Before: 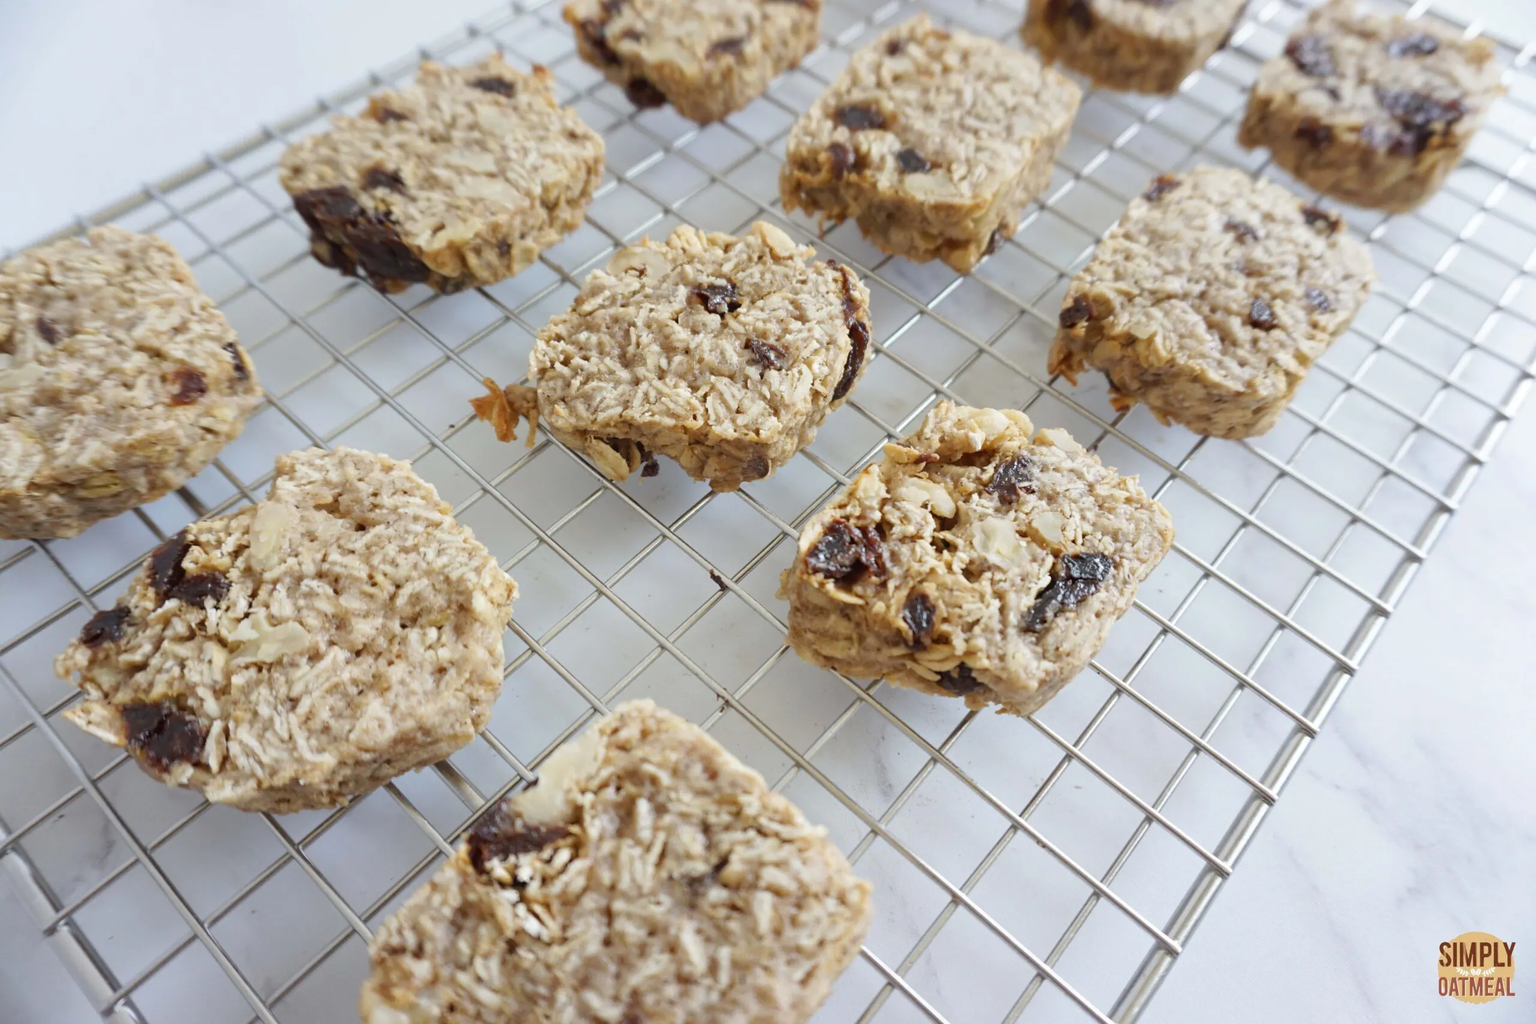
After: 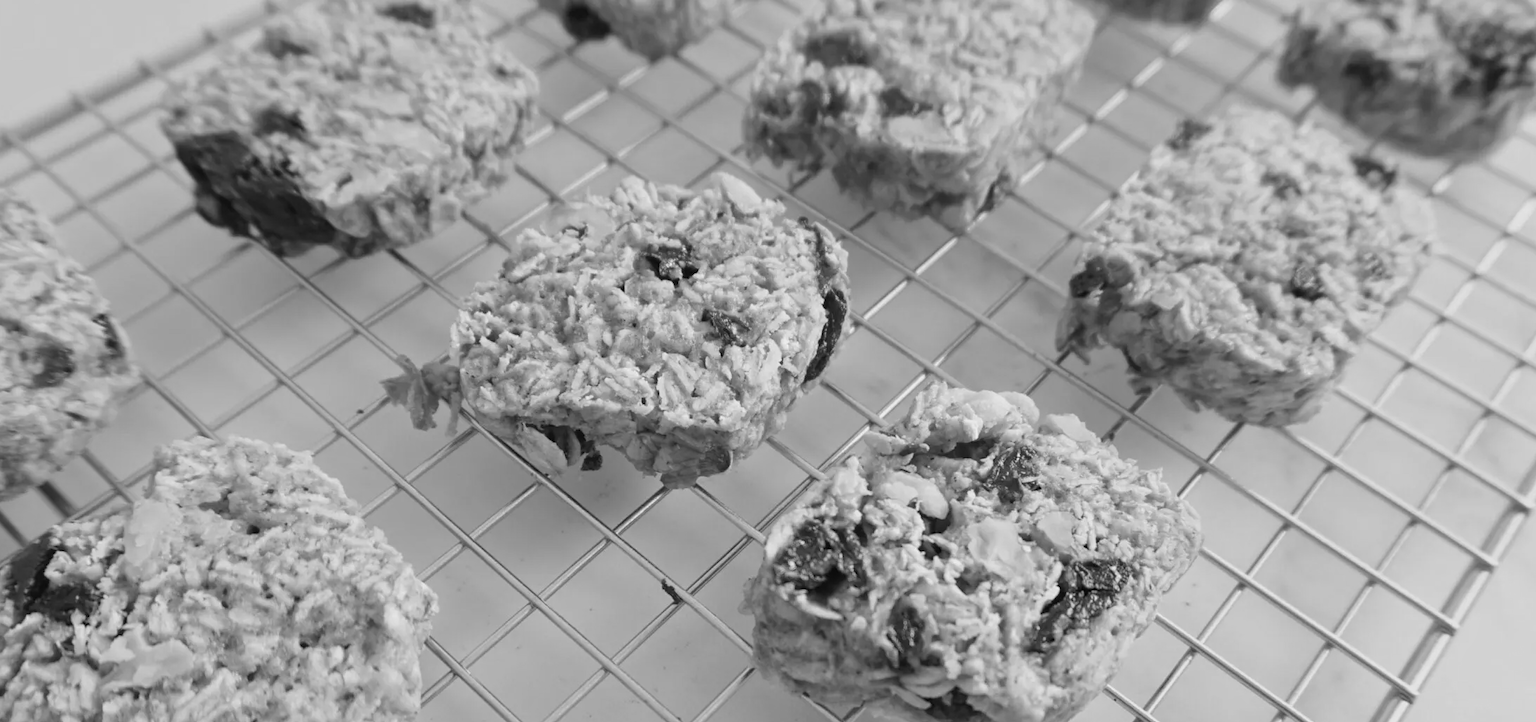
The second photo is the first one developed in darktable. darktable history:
crop and rotate: left 9.345%, top 7.22%, right 4.982%, bottom 32.331%
monochrome: a 26.22, b 42.67, size 0.8
